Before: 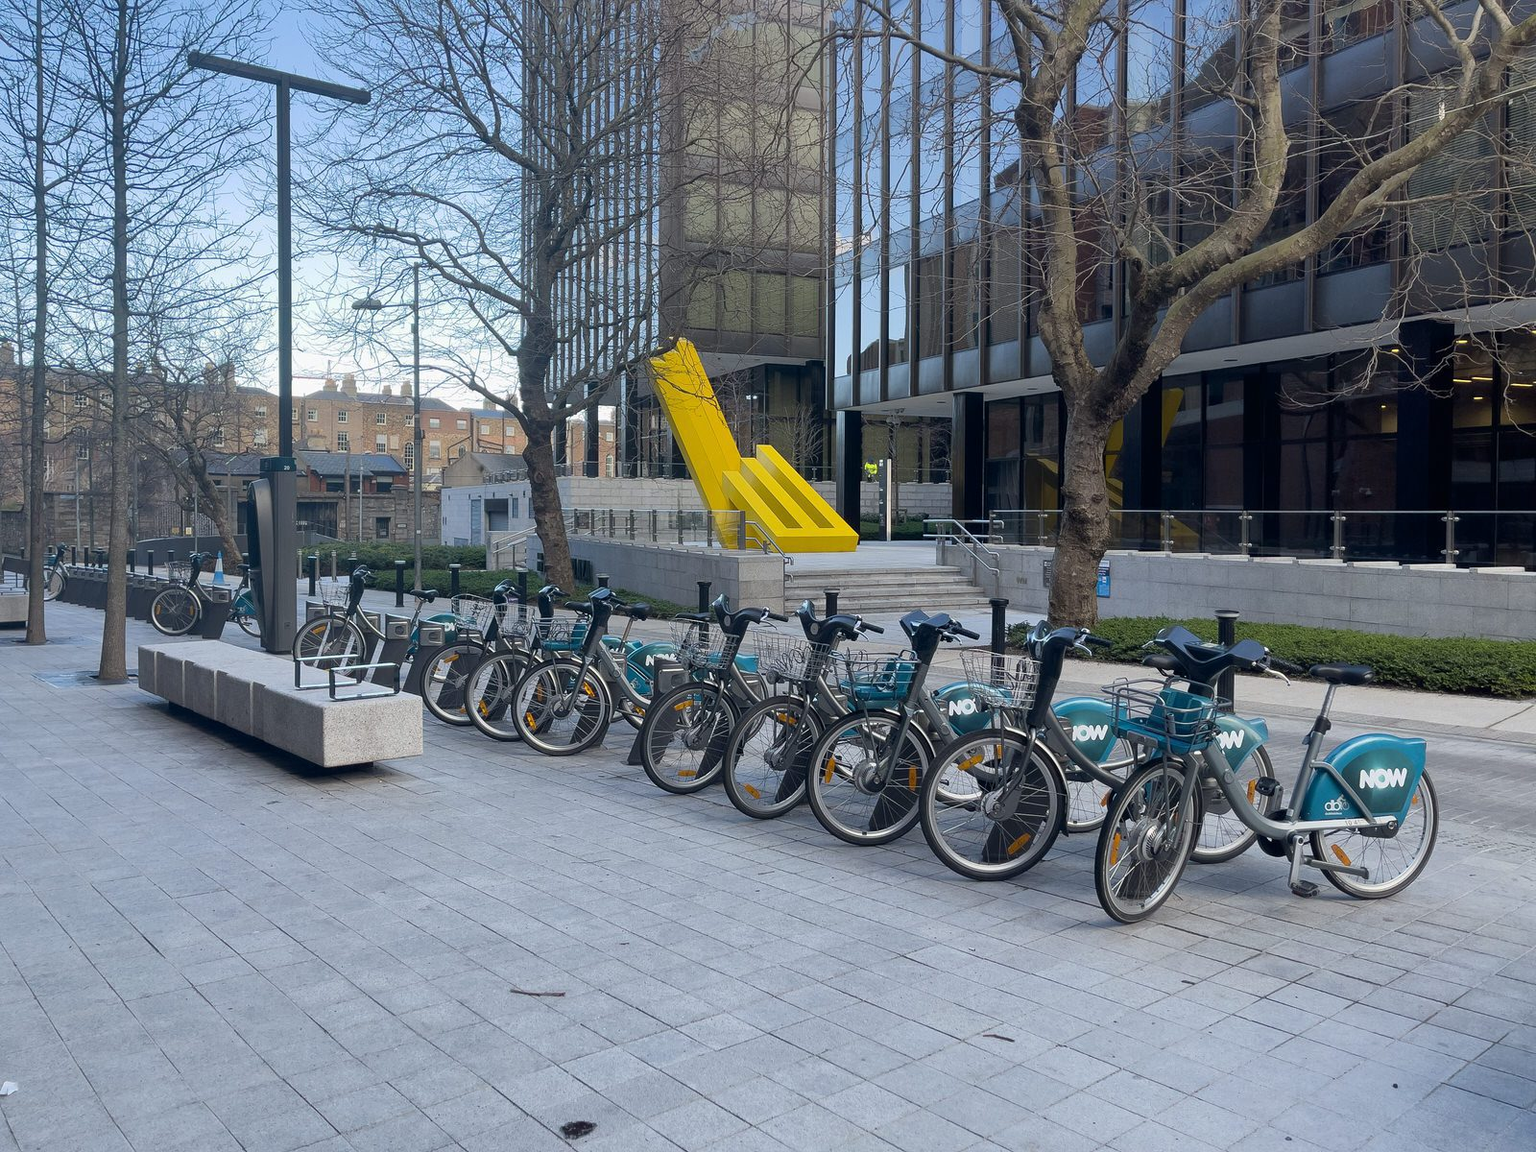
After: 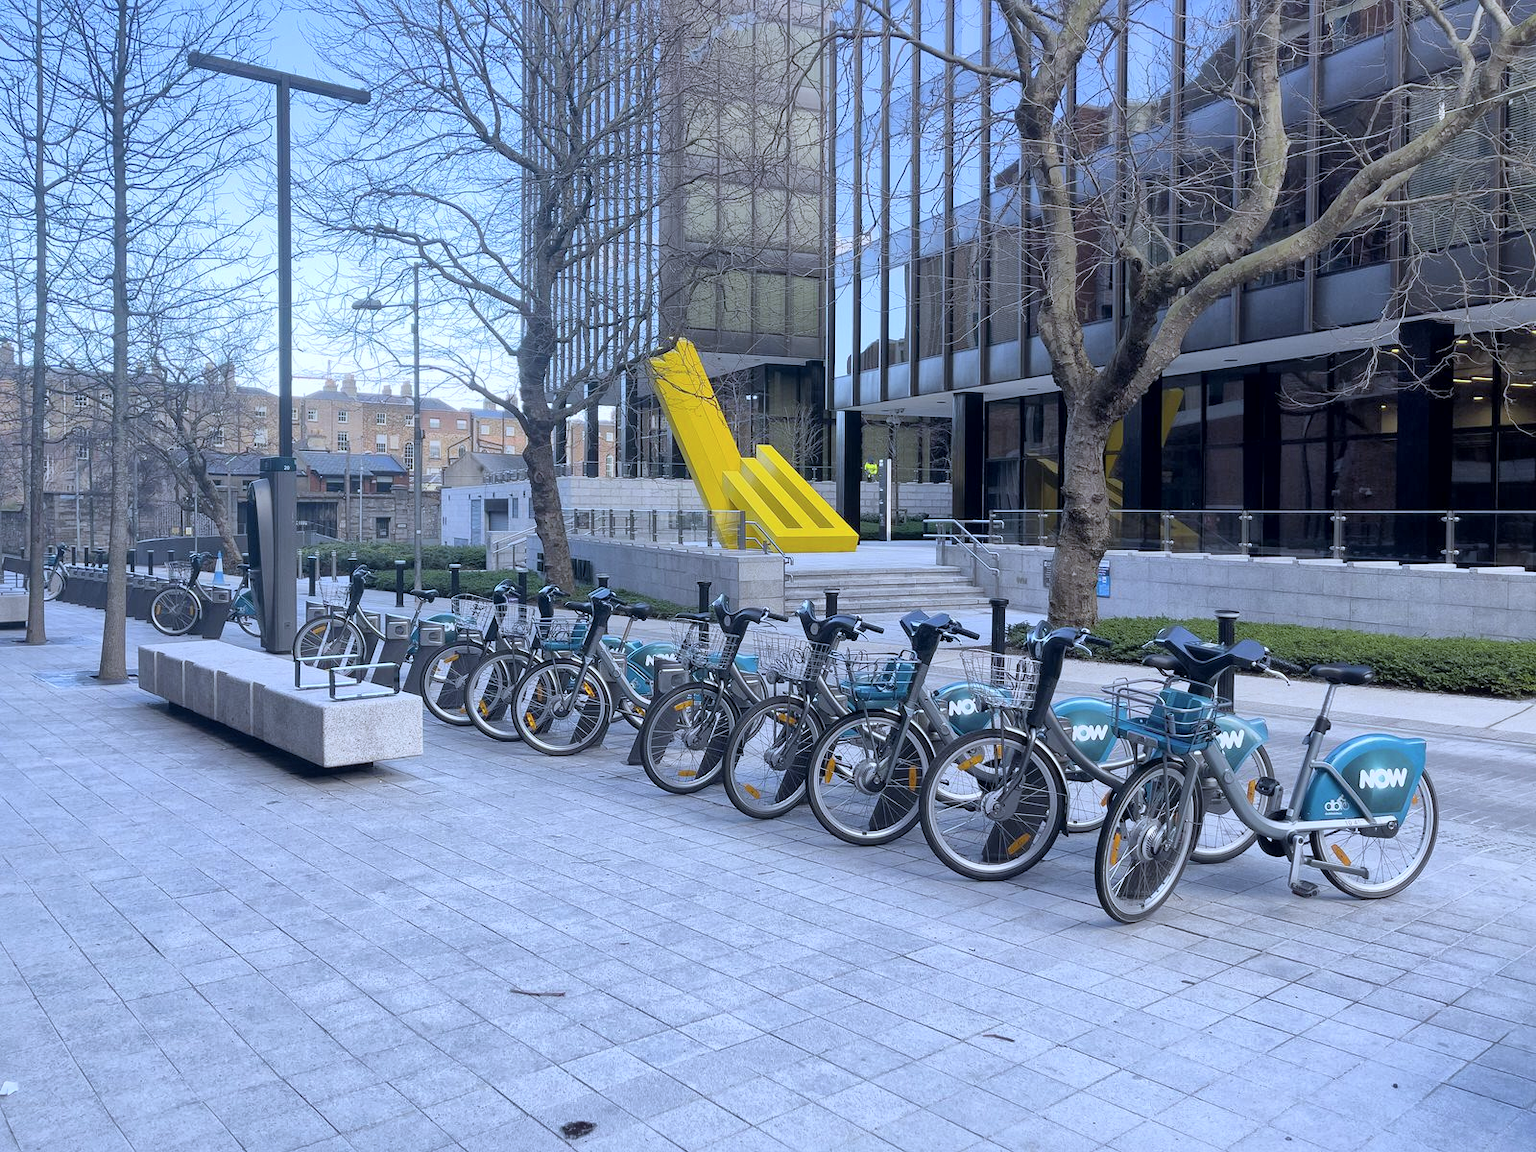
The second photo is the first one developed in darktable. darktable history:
global tonemap: drago (1, 100), detail 1
white balance: red 0.948, green 1.02, blue 1.176
